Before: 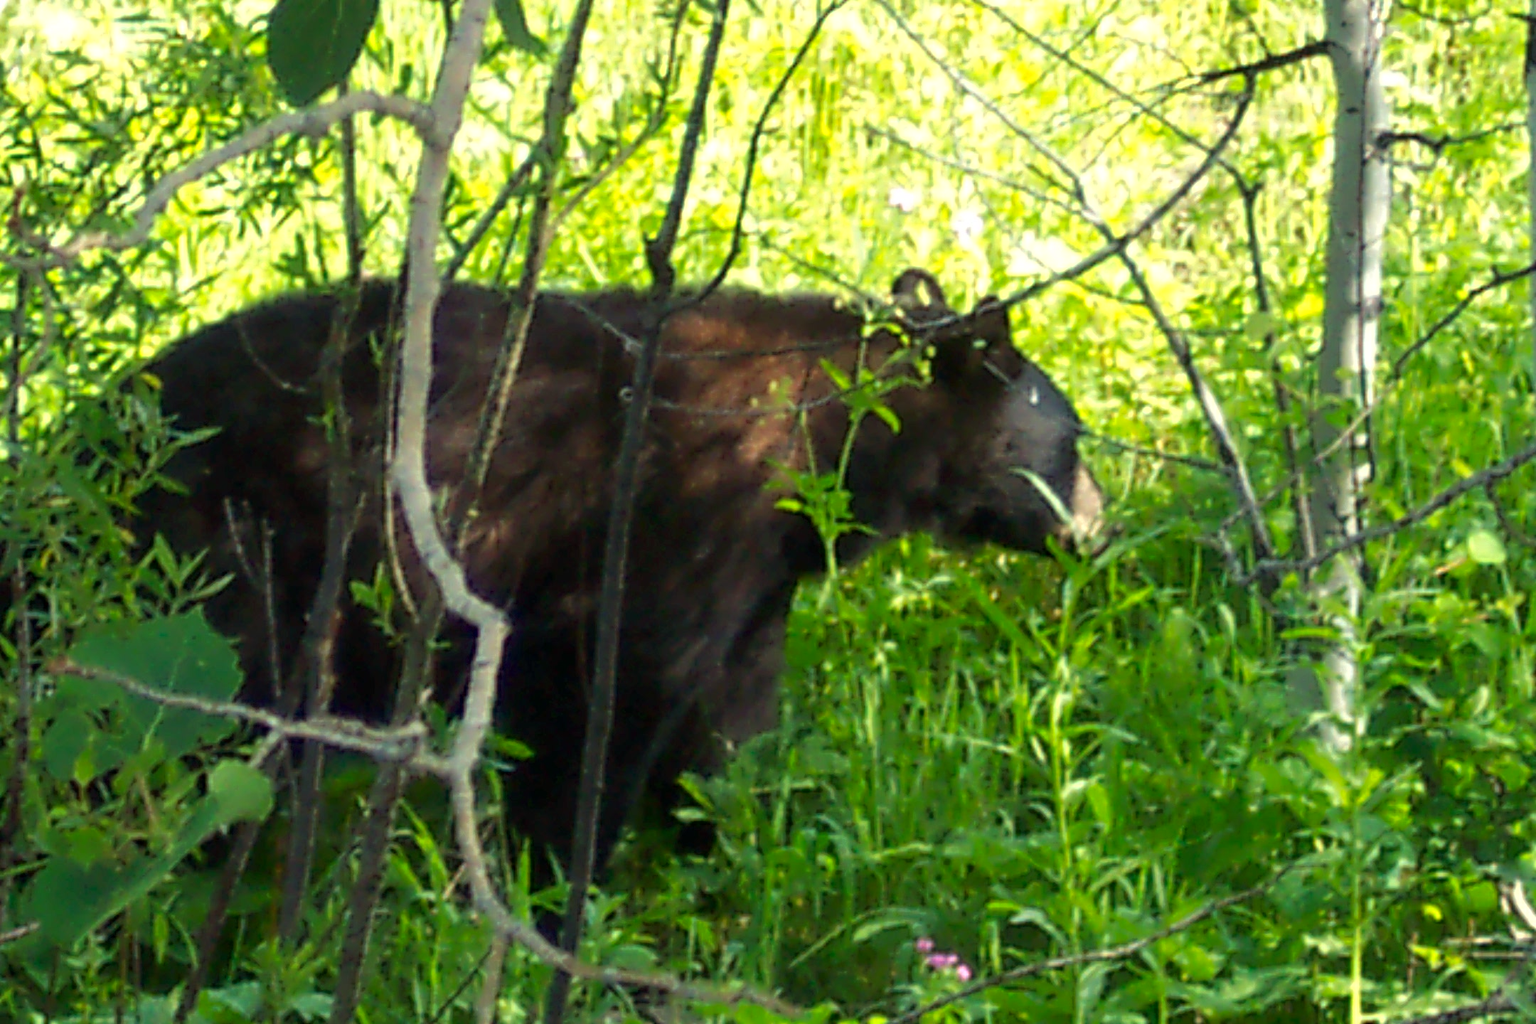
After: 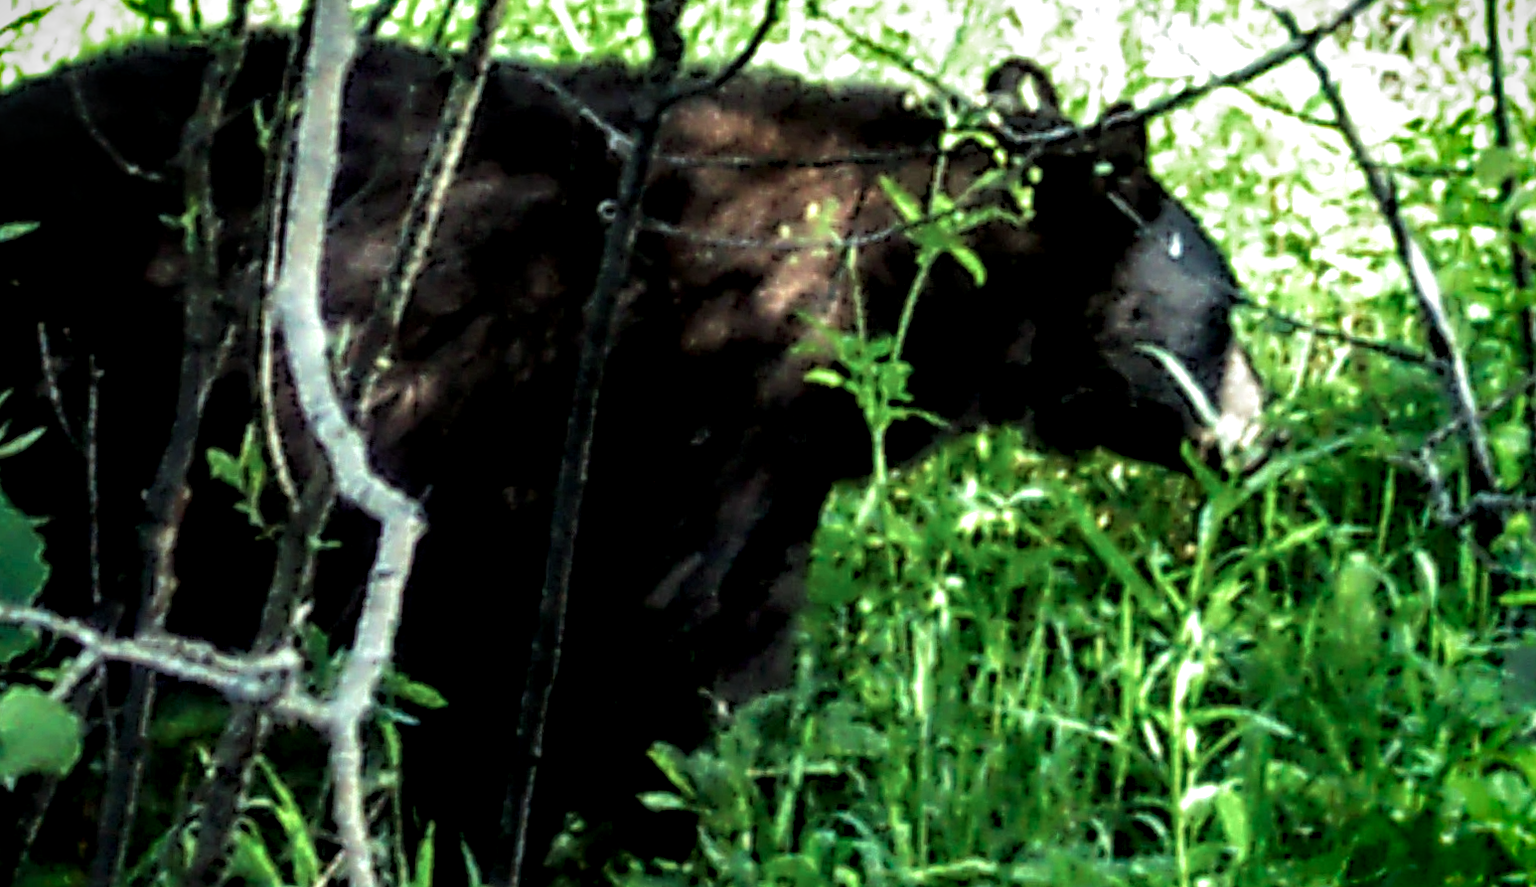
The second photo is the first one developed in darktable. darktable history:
filmic rgb: black relative exposure -8.2 EV, white relative exposure 2.2 EV, threshold 3 EV, hardness 7.11, latitude 75%, contrast 1.325, highlights saturation mix -2%, shadows ↔ highlights balance 30%, preserve chrominance RGB euclidean norm, color science v5 (2021), contrast in shadows safe, contrast in highlights safe, enable highlight reconstruction true
vignetting: fall-off start 88.53%, fall-off radius 44.2%, saturation 0.376, width/height ratio 1.161
local contrast: highlights 65%, shadows 54%, detail 169%, midtone range 0.514
color calibration: illuminant F (fluorescent), F source F9 (Cool White Deluxe 4150 K) – high CRI, x 0.374, y 0.373, temperature 4158.34 K
crop and rotate: angle -3.37°, left 9.79%, top 20.73%, right 12.42%, bottom 11.82%
